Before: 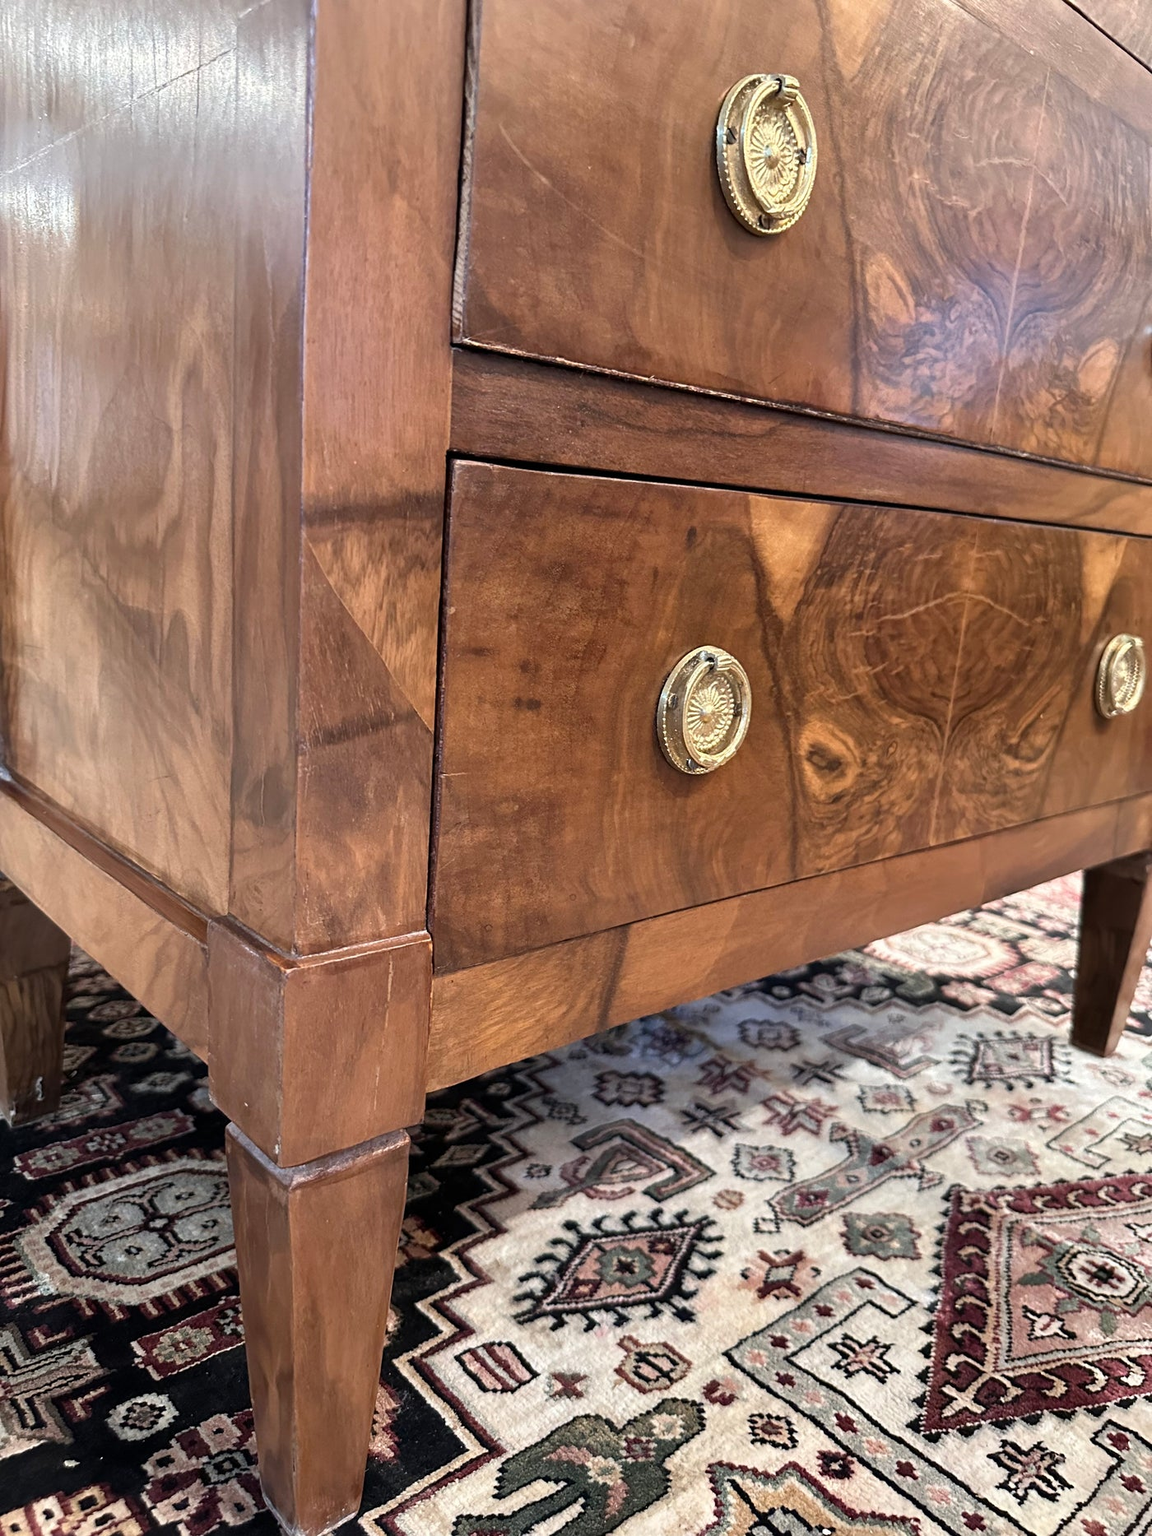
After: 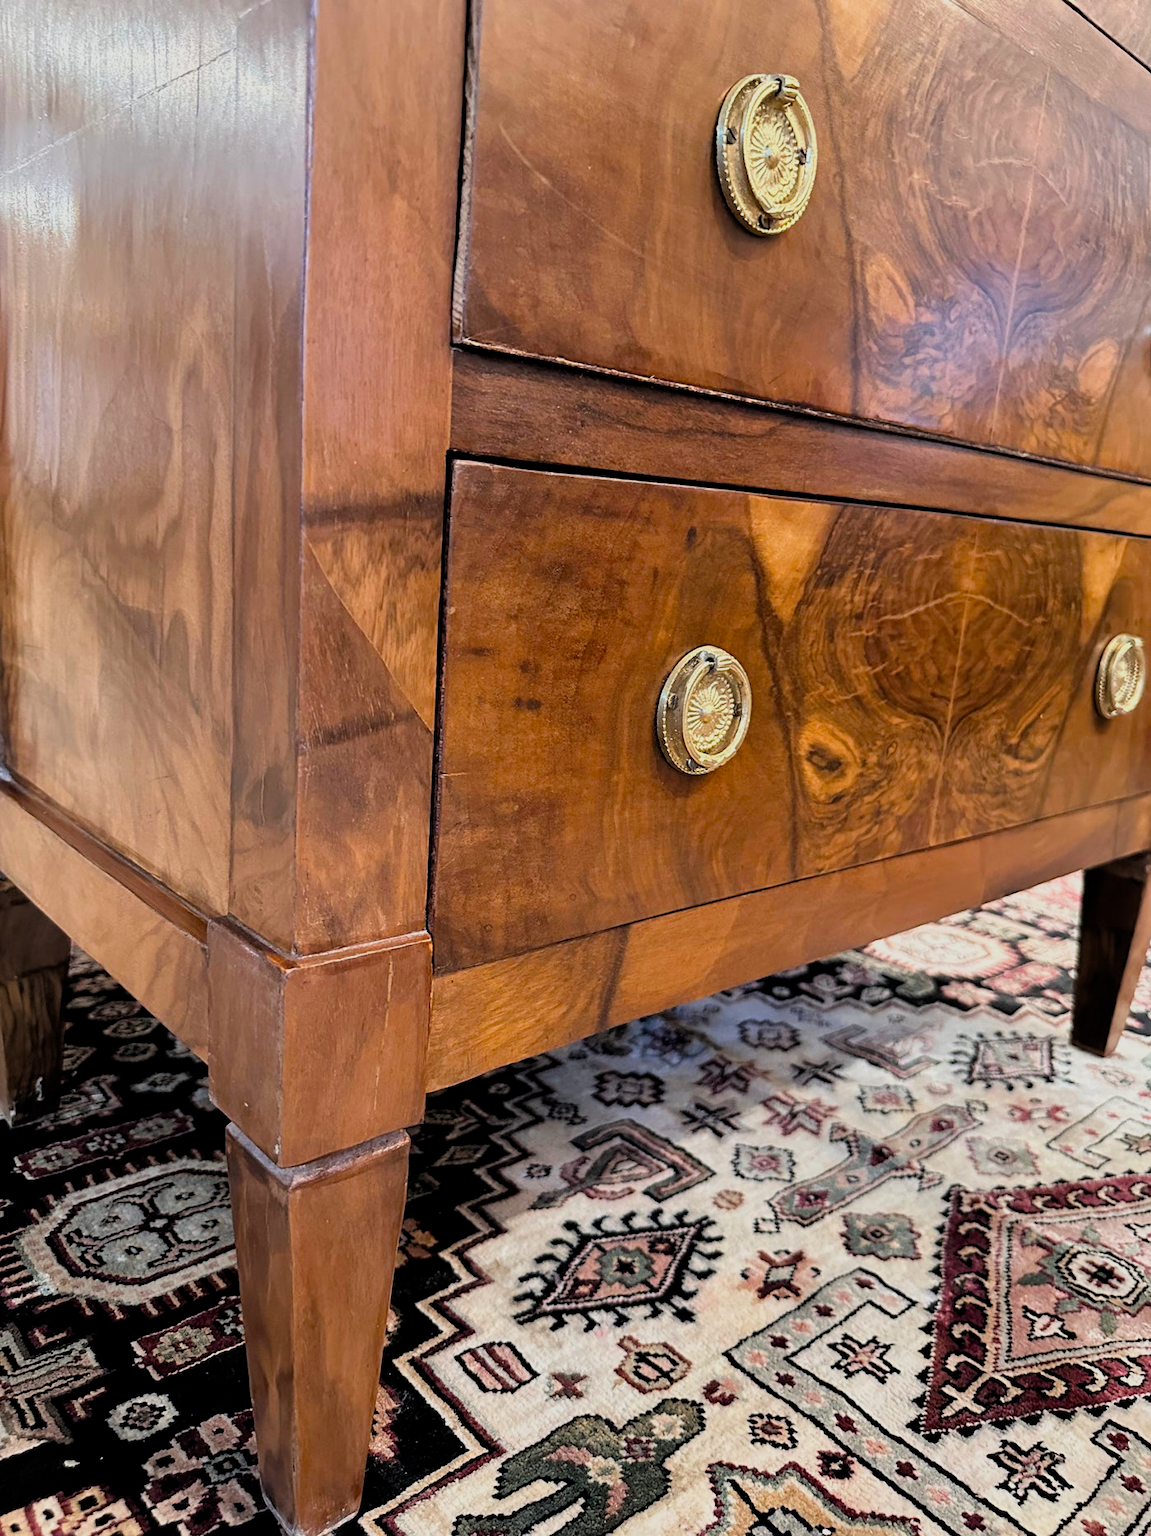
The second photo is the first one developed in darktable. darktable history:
filmic rgb: black relative exposure -7.75 EV, white relative exposure 4.4 EV, threshold 3 EV, target black luminance 0%, hardness 3.76, latitude 50.51%, contrast 1.074, highlights saturation mix 10%, shadows ↔ highlights balance -0.22%, color science v4 (2020), enable highlight reconstruction true
white balance: emerald 1
